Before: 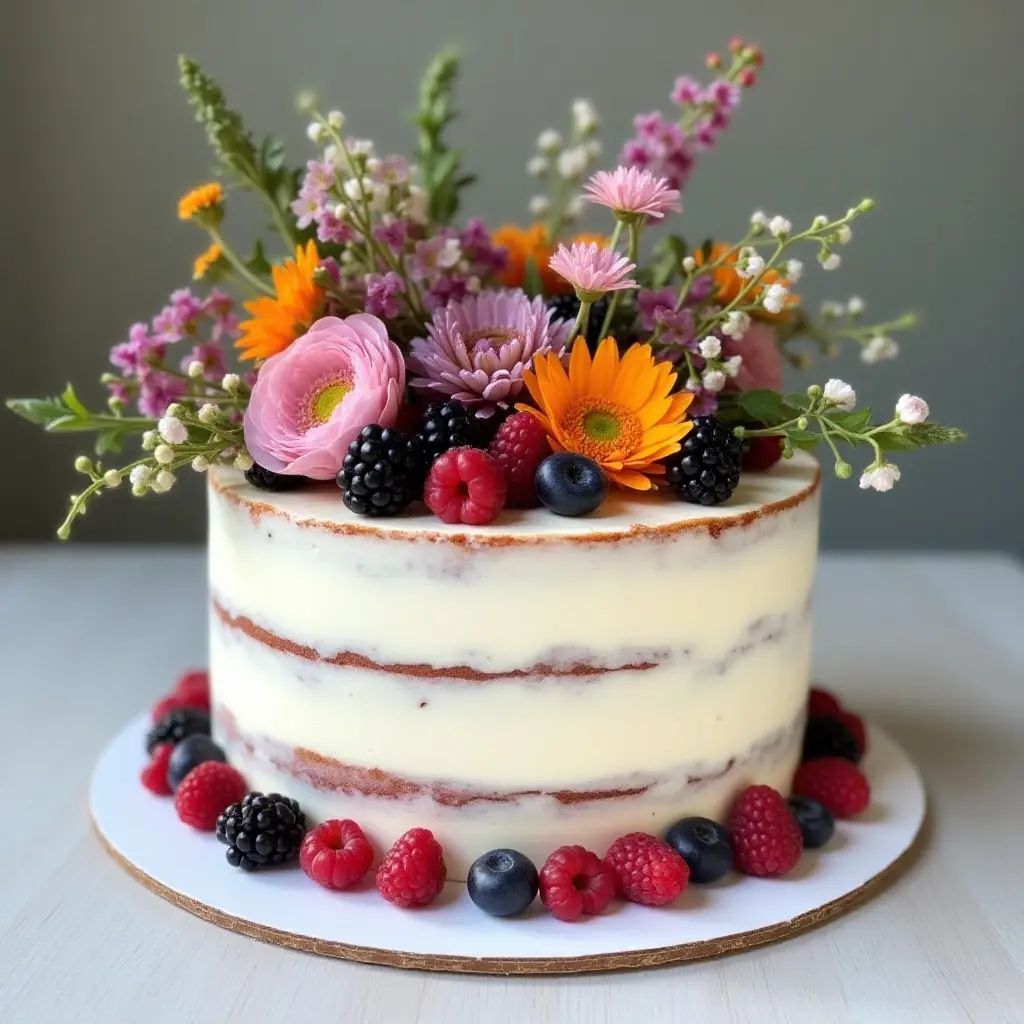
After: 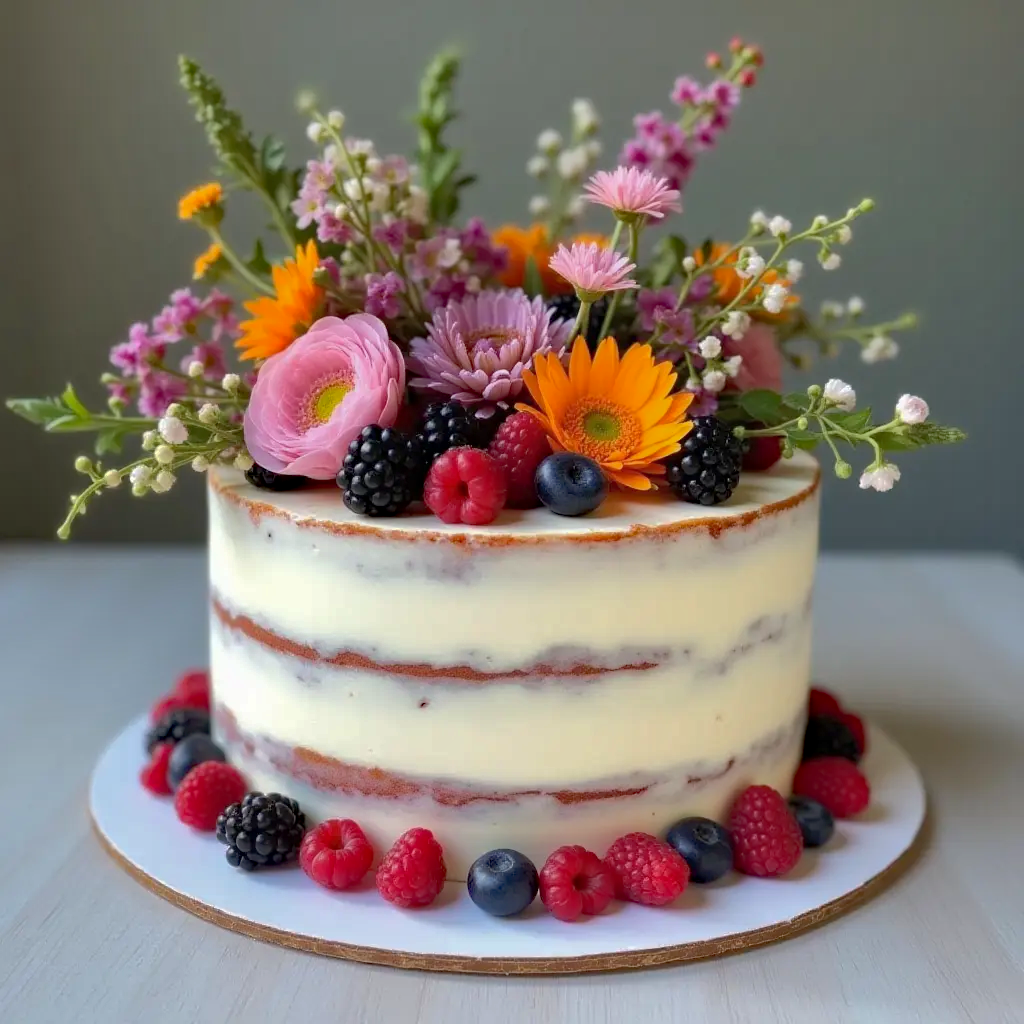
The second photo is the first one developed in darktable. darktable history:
shadows and highlights: highlights -59.91
haze removal: compatibility mode true, adaptive false
